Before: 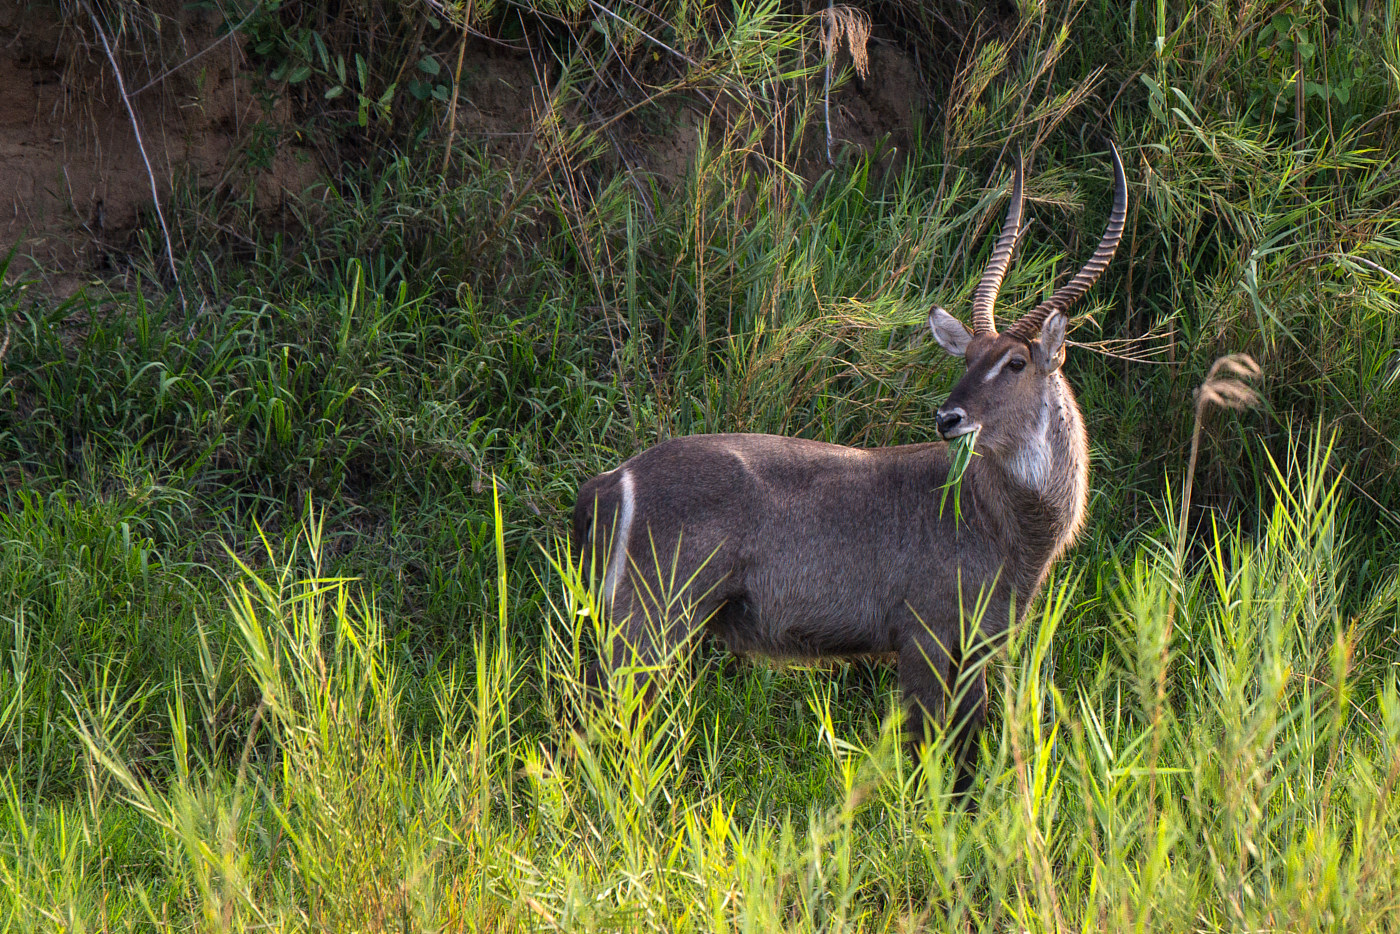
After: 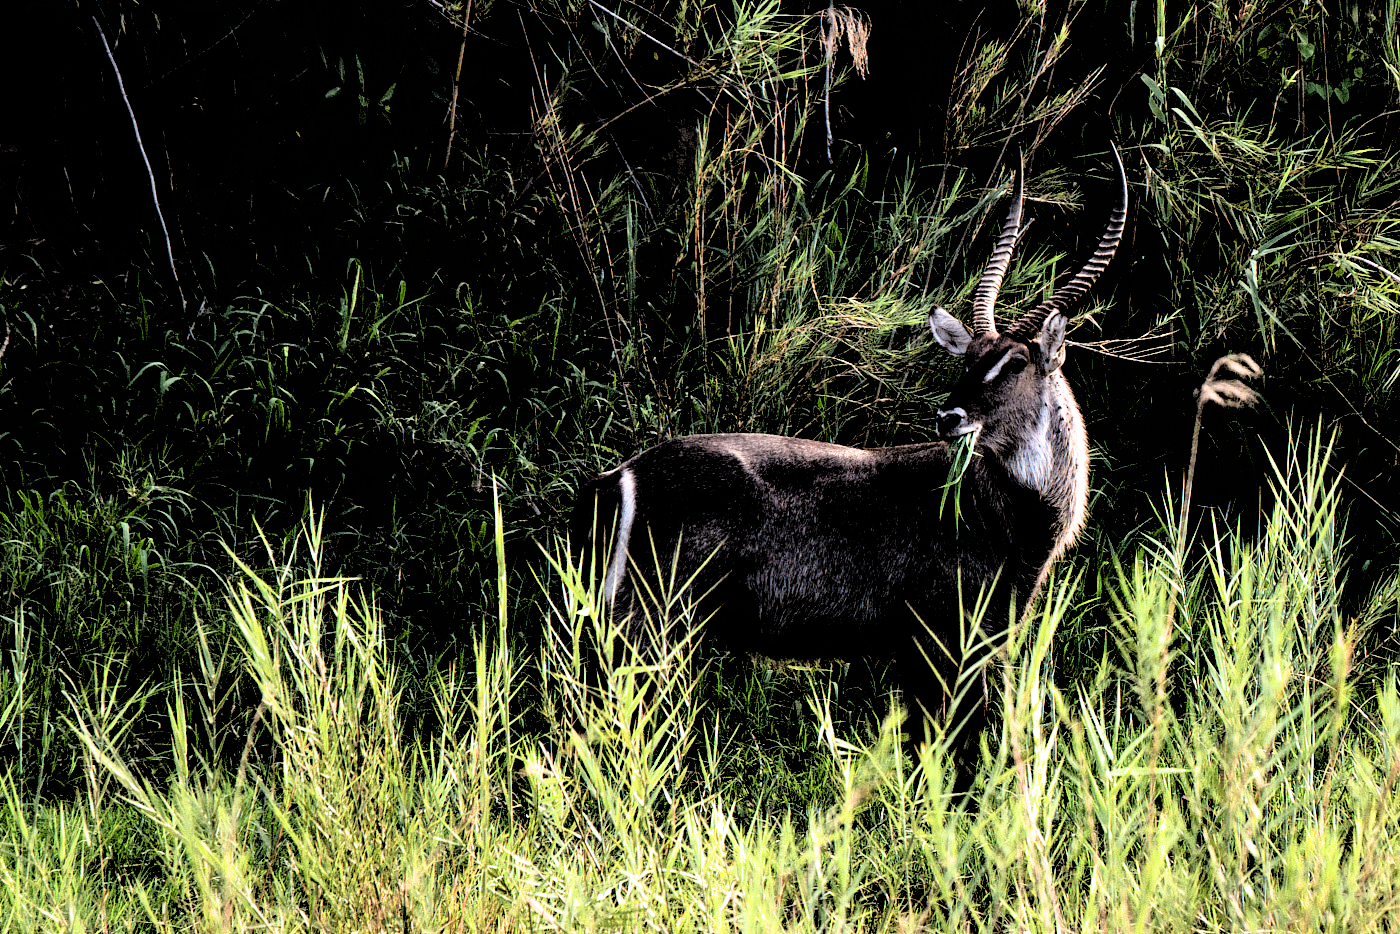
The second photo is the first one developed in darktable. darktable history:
filmic rgb: black relative exposure -1.14 EV, white relative exposure 2.07 EV, hardness 1.57, contrast 2.249, iterations of high-quality reconstruction 0
